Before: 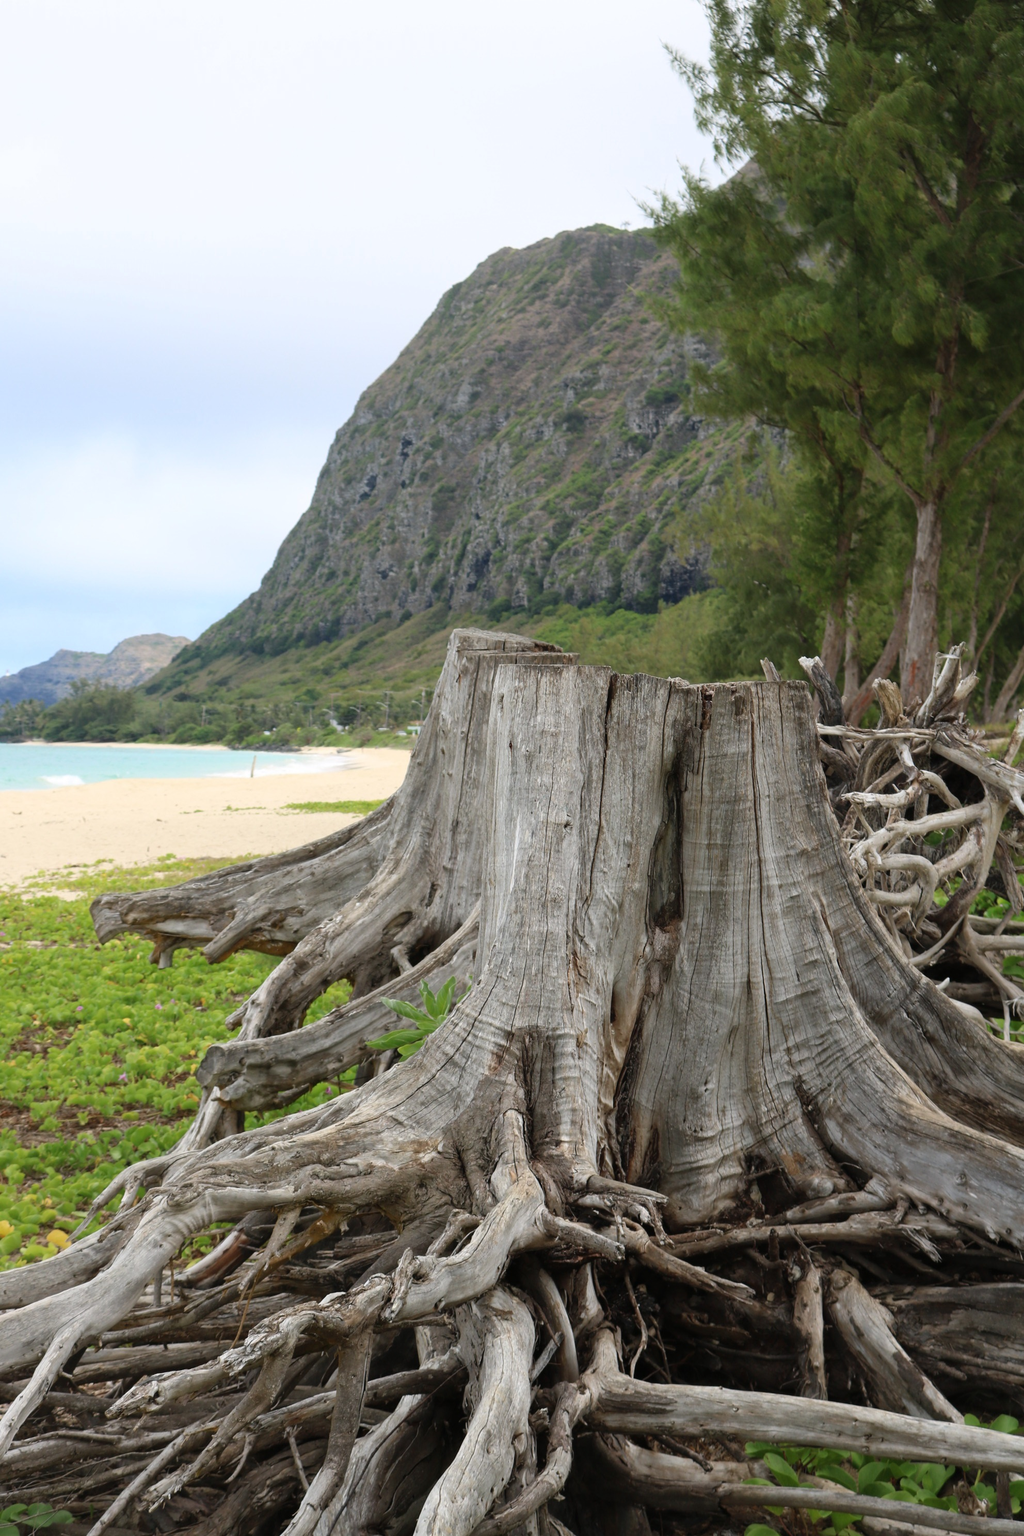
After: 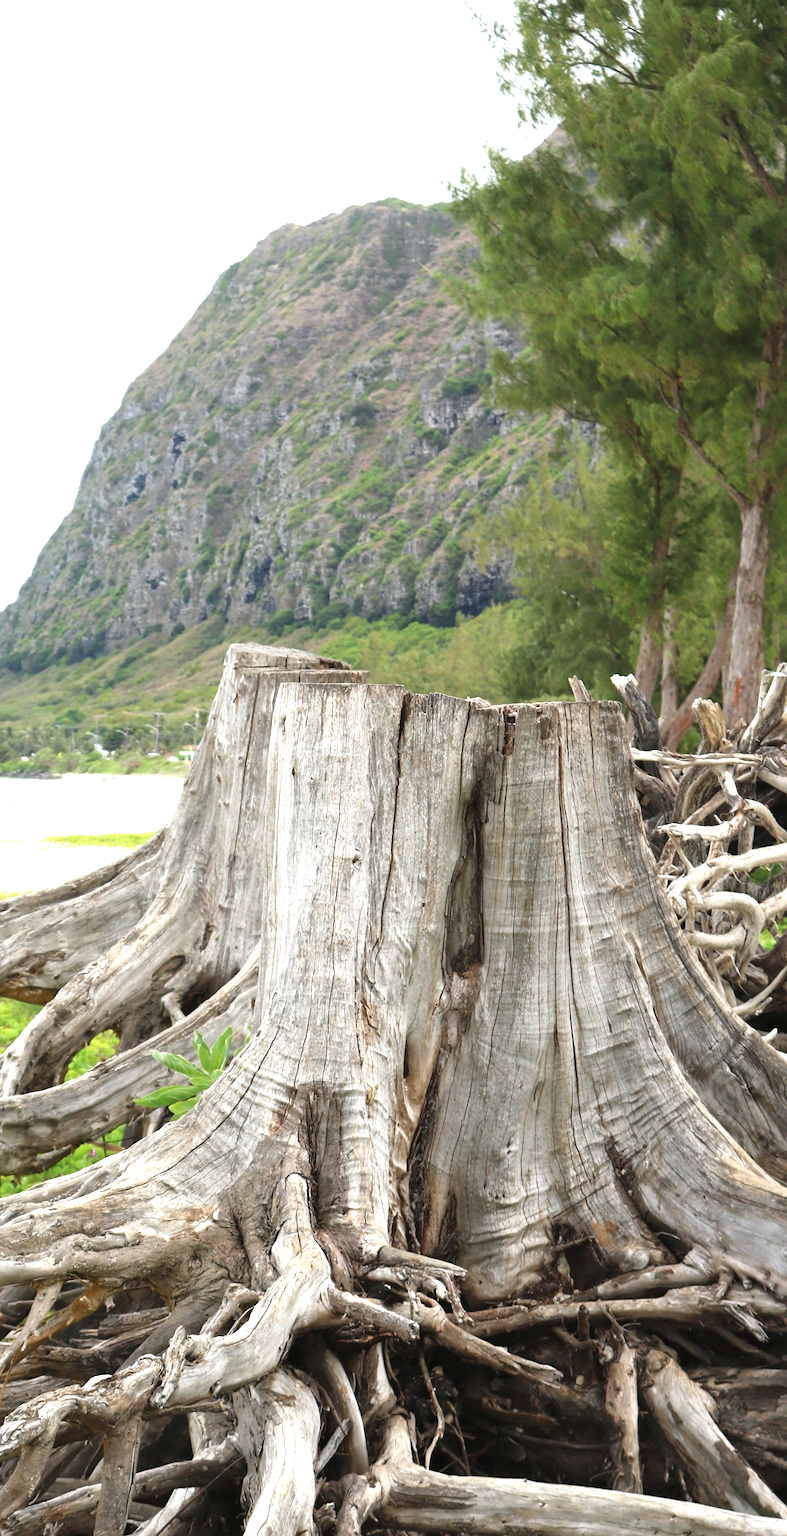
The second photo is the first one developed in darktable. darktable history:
exposure: black level correction 0, exposure 1.121 EV, compensate highlight preservation false
crop and rotate: left 23.92%, top 2.955%, right 6.288%, bottom 6.292%
